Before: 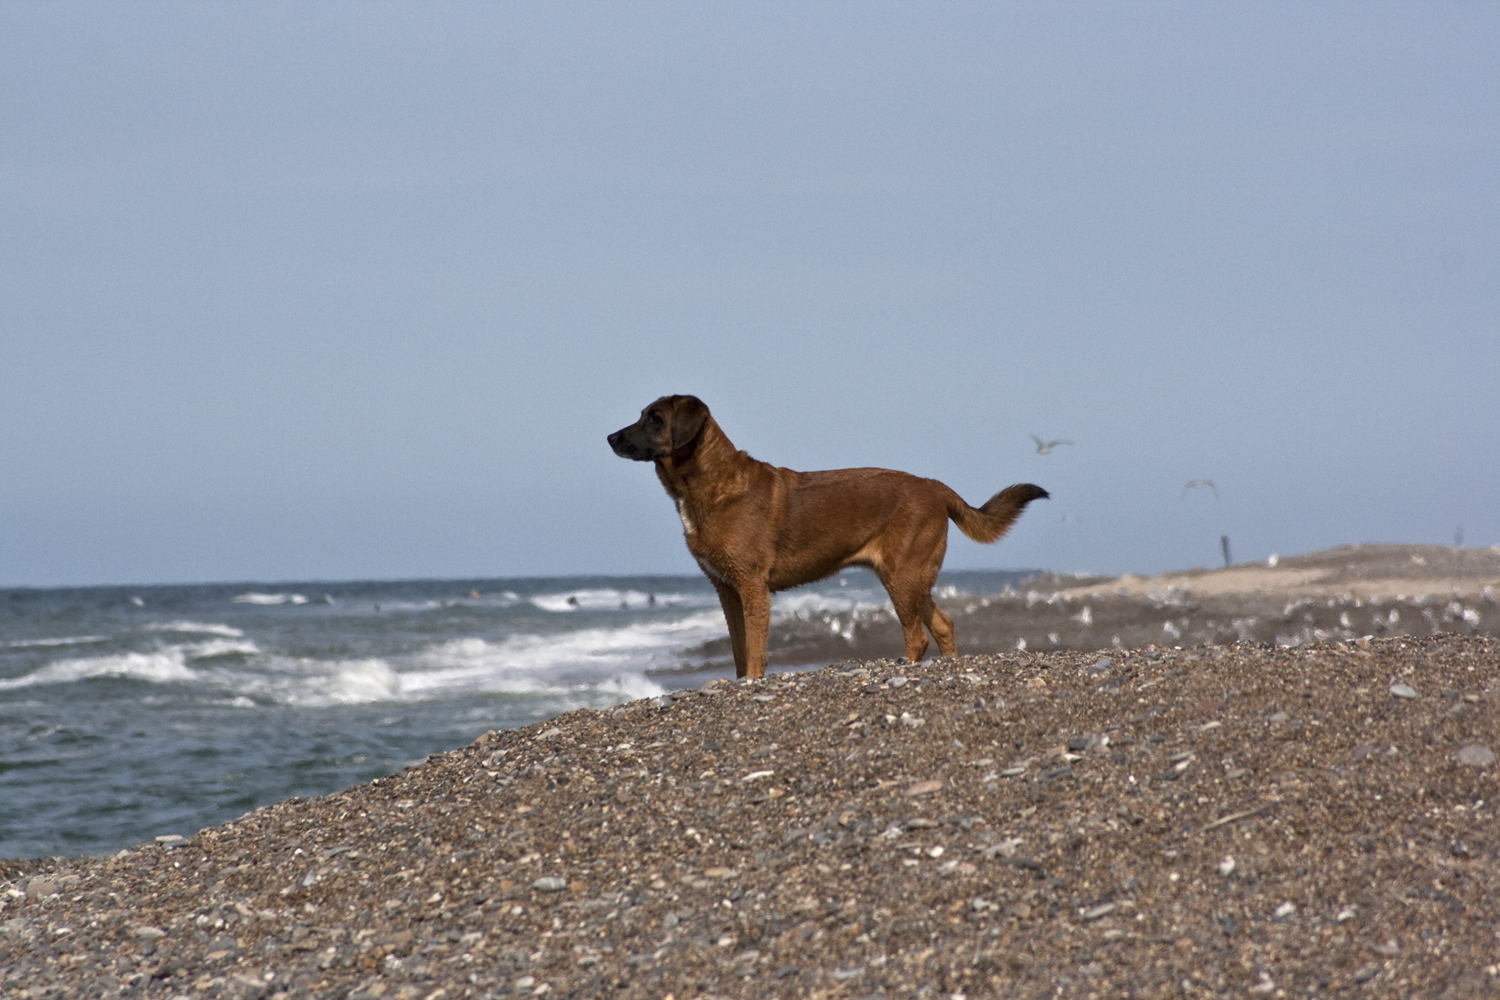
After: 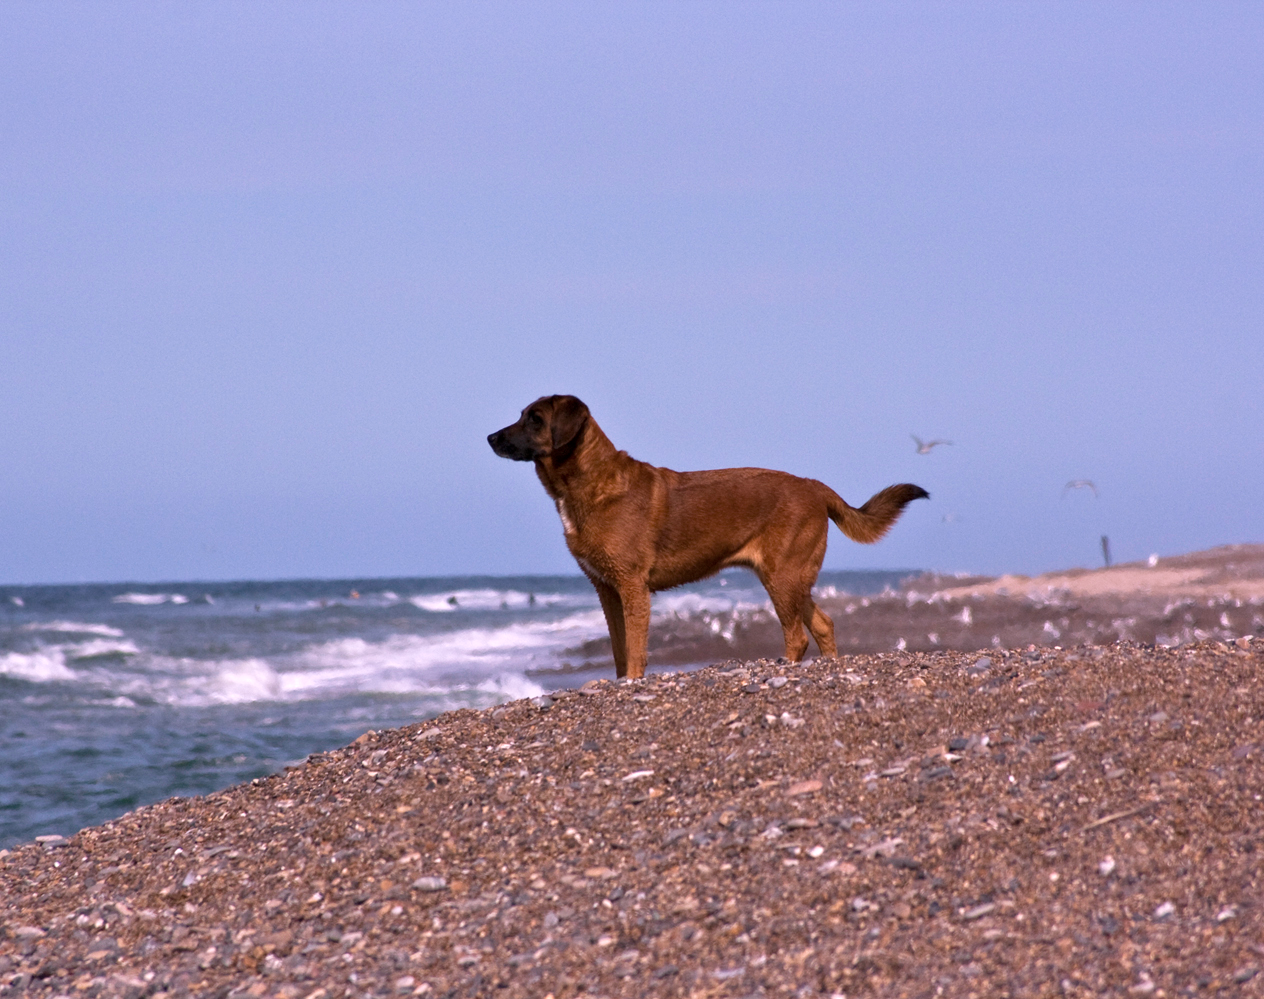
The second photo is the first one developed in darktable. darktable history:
velvia: on, module defaults
white balance: red 1.066, blue 1.119
crop: left 8.026%, right 7.374%
